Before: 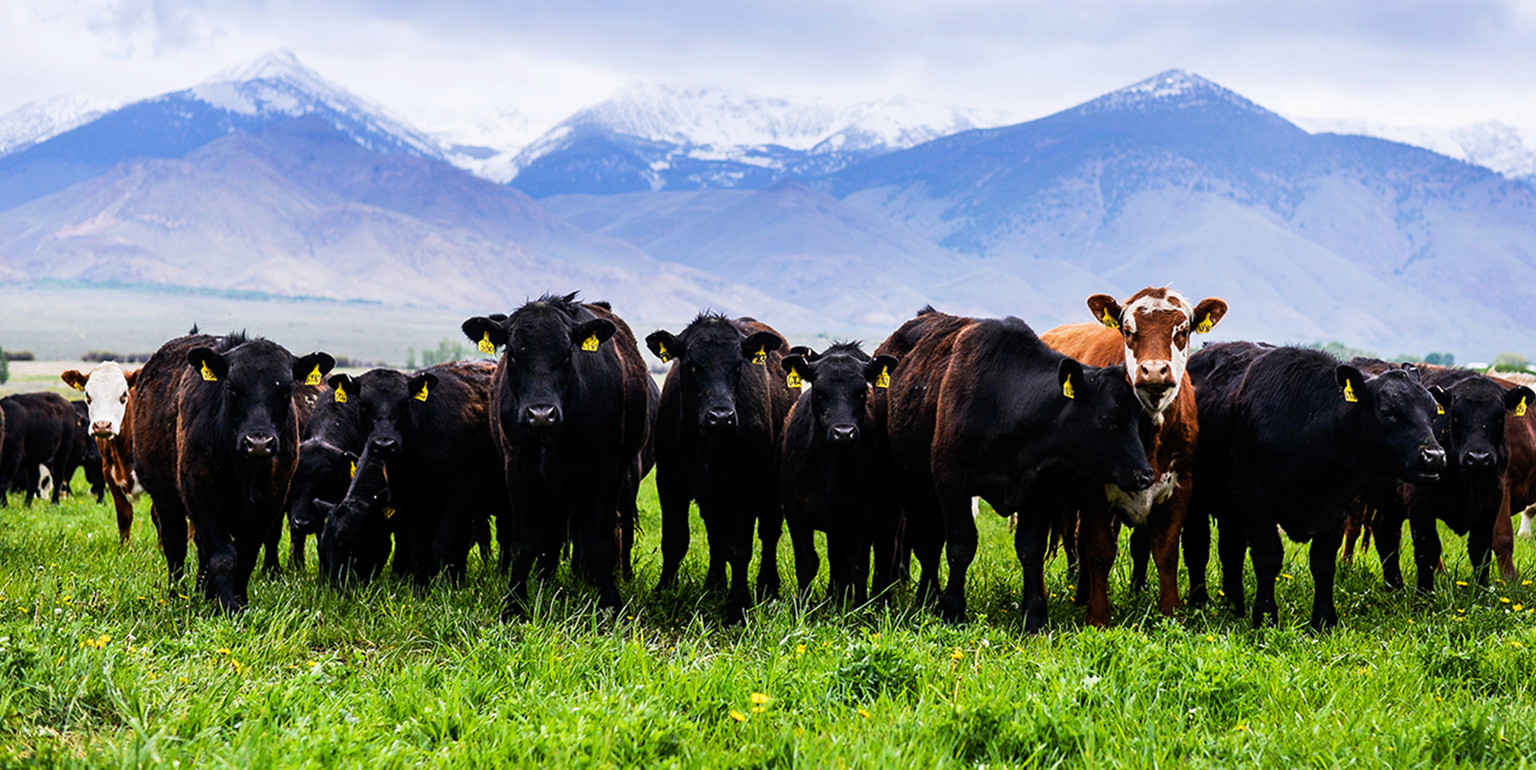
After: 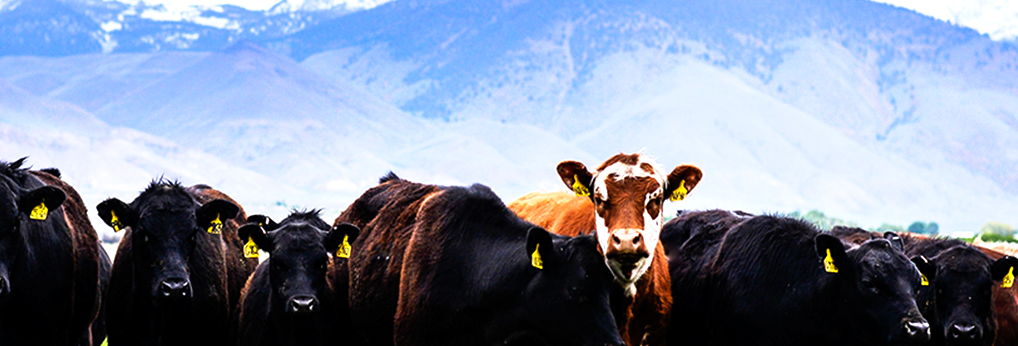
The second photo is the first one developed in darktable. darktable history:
white balance: emerald 1
tone curve: curves: ch0 [(0, 0) (0.003, 0.004) (0.011, 0.008) (0.025, 0.012) (0.044, 0.02) (0.069, 0.028) (0.1, 0.034) (0.136, 0.059) (0.177, 0.1) (0.224, 0.151) (0.277, 0.203) (0.335, 0.266) (0.399, 0.344) (0.468, 0.414) (0.543, 0.507) (0.623, 0.602) (0.709, 0.704) (0.801, 0.804) (0.898, 0.927) (1, 1)], preserve colors none
crop: left 36.005%, top 18.293%, right 0.31%, bottom 38.444%
exposure: black level correction 0.001, exposure 0.5 EV, compensate exposure bias true, compensate highlight preservation false
